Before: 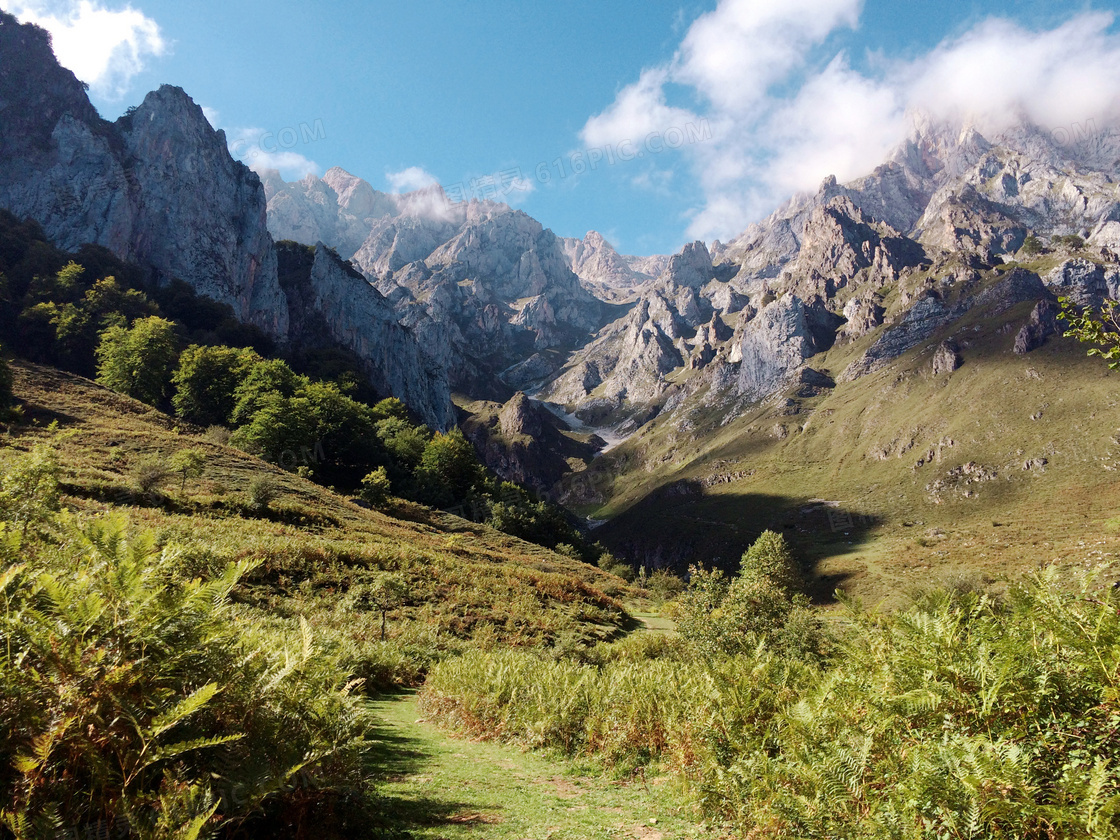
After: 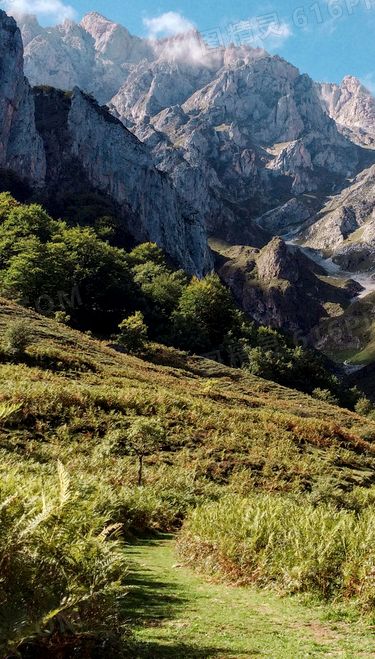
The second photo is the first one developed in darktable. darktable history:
crop and rotate: left 21.77%, top 18.528%, right 44.676%, bottom 2.997%
haze removal: compatibility mode true, adaptive false
local contrast: on, module defaults
